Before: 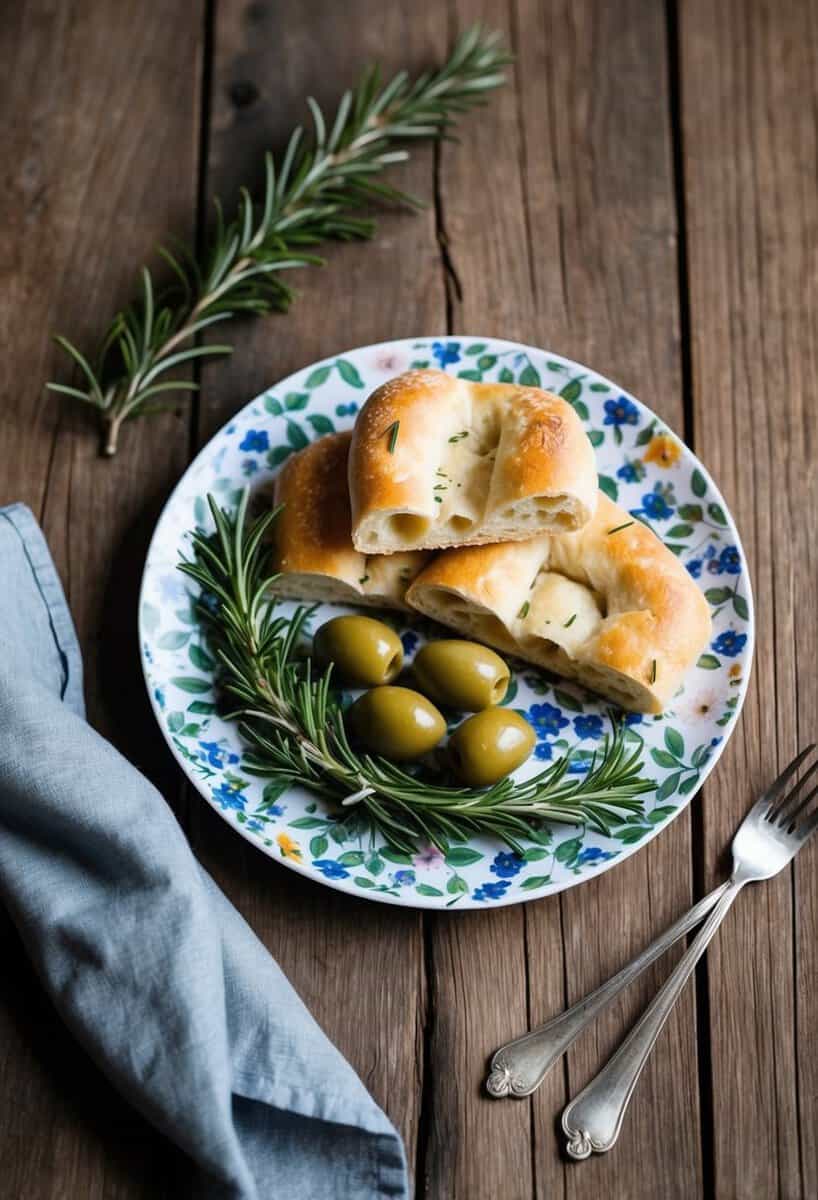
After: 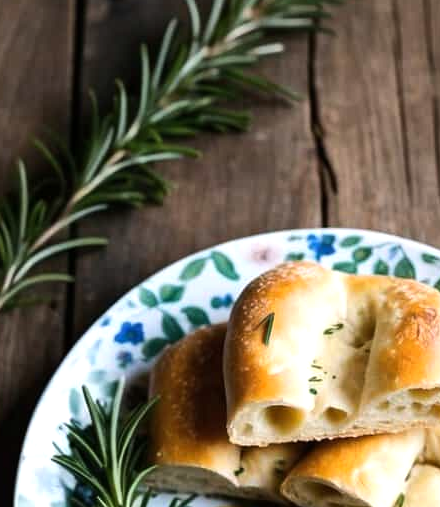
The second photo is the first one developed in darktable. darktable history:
tone equalizer: -8 EV -0.417 EV, -7 EV -0.389 EV, -6 EV -0.333 EV, -5 EV -0.222 EV, -3 EV 0.222 EV, -2 EV 0.333 EV, -1 EV 0.389 EV, +0 EV 0.417 EV, edges refinement/feathering 500, mask exposure compensation -1.57 EV, preserve details no
crop: left 15.306%, top 9.065%, right 30.789%, bottom 48.638%
